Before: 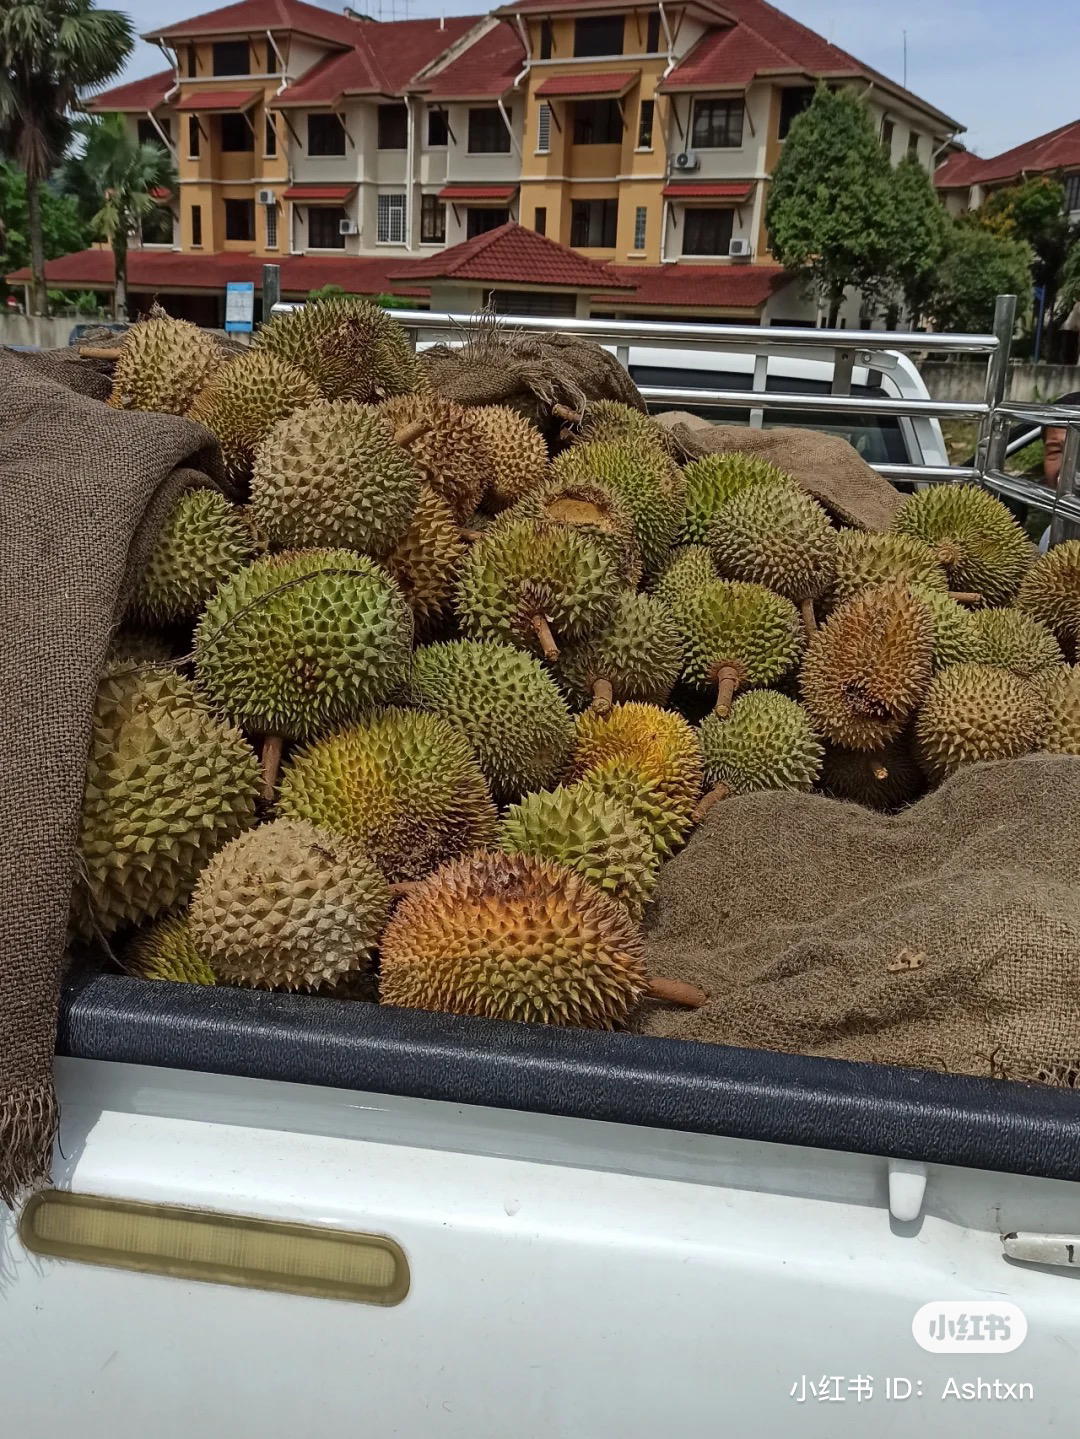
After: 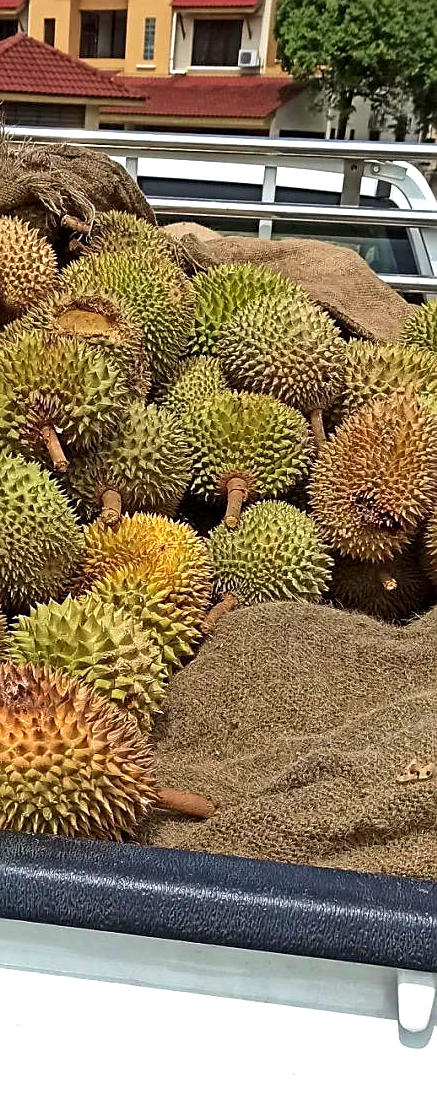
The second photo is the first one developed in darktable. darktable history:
levels: levels [0, 0.48, 0.961]
velvia: on, module defaults
exposure: black level correction 0.001, exposure 0.677 EV, compensate highlight preservation false
sharpen: radius 1.819, amount 0.393, threshold 1.65
crop: left 45.504%, top 13.139%, right 13.996%, bottom 9.834%
